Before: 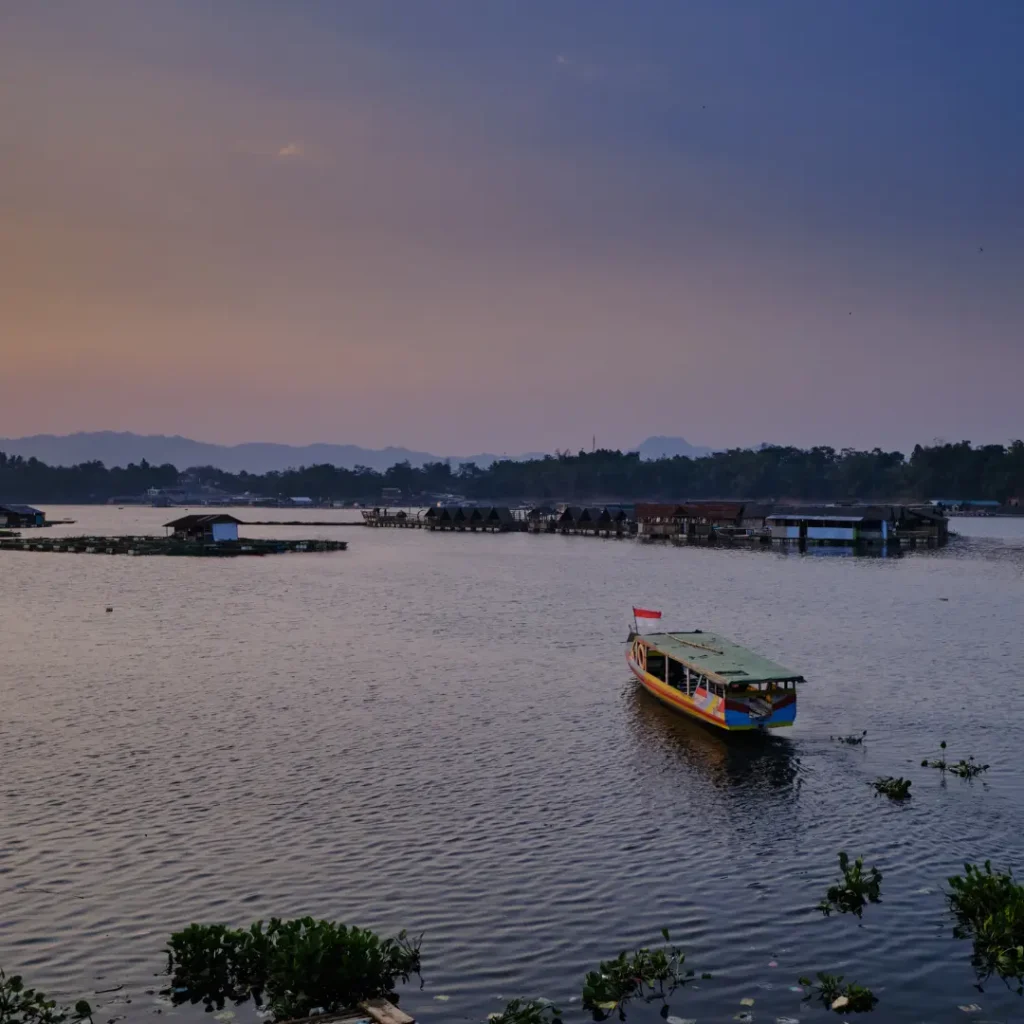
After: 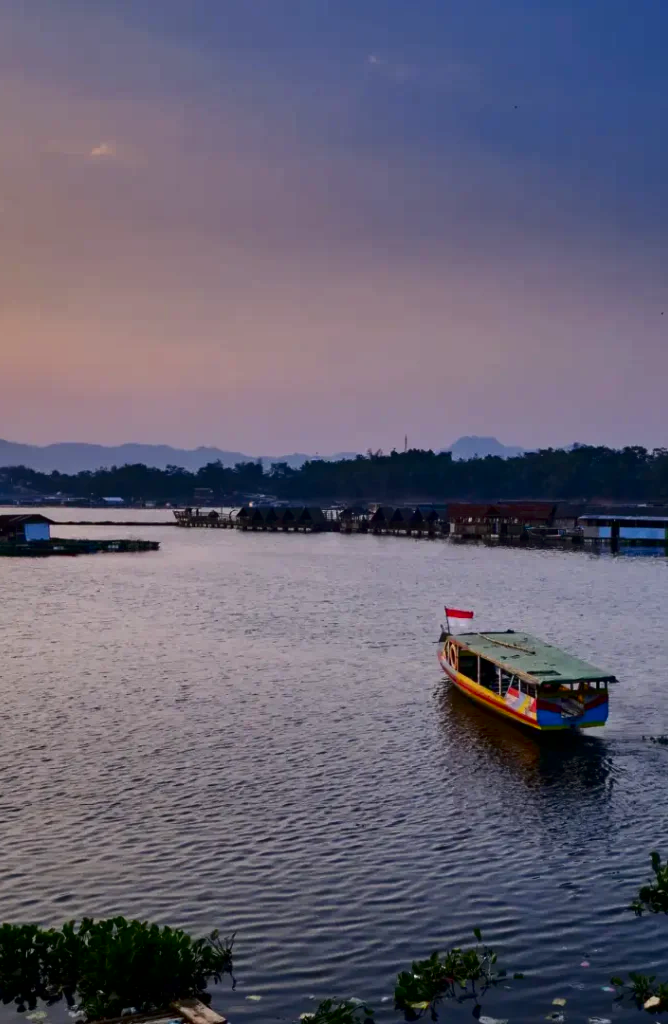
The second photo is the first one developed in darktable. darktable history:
crop and rotate: left 18.41%, right 16.33%
exposure: black level correction 0.001, exposure 0.499 EV, compensate highlight preservation false
contrast brightness saturation: contrast 0.188, brightness -0.108, saturation 0.207
